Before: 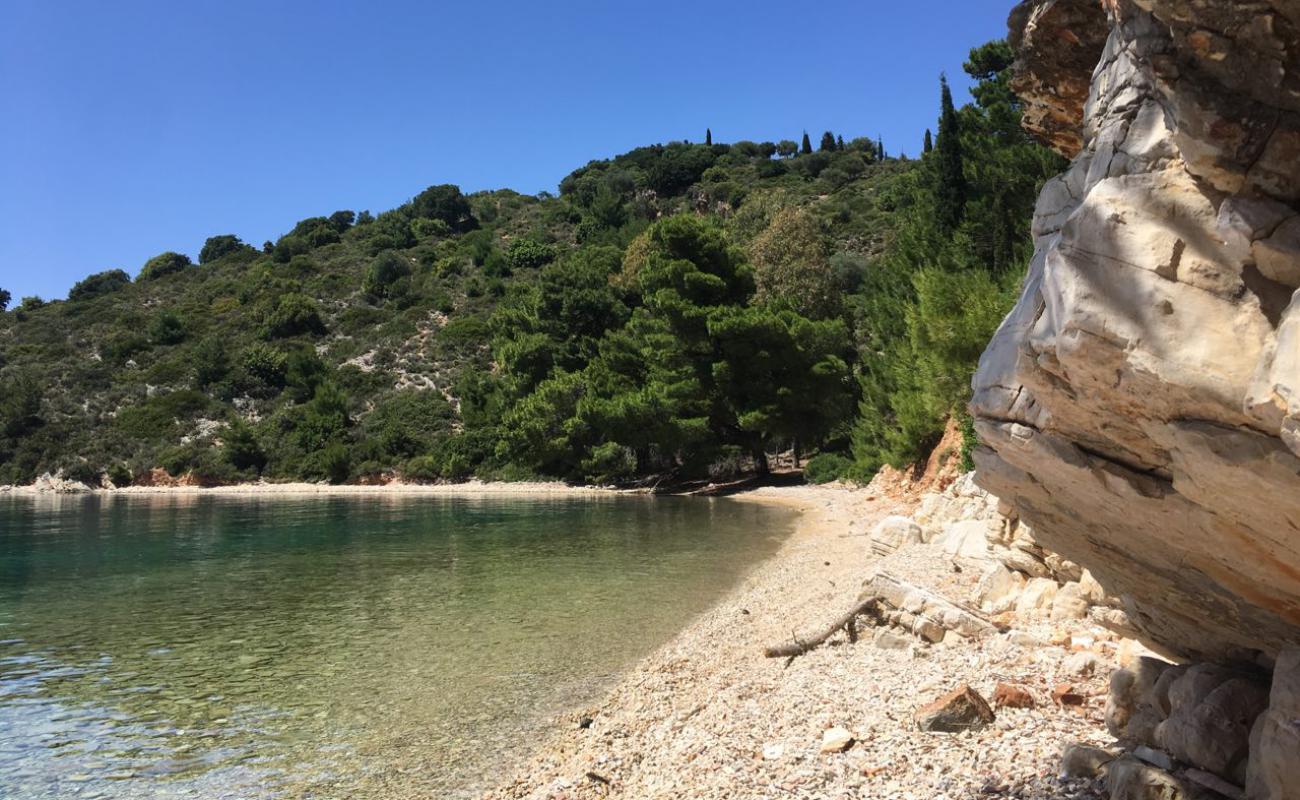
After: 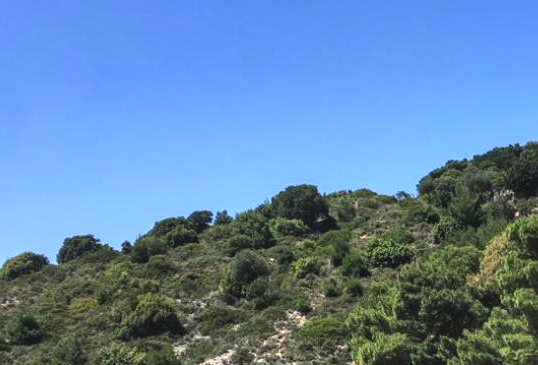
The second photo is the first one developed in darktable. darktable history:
local contrast: detail 130%
crop and rotate: left 10.967%, top 0.12%, right 47.626%, bottom 54.198%
shadows and highlights: low approximation 0.01, soften with gaussian
exposure: black level correction -0.005, exposure 0.612 EV, compensate exposure bias true, compensate highlight preservation false
